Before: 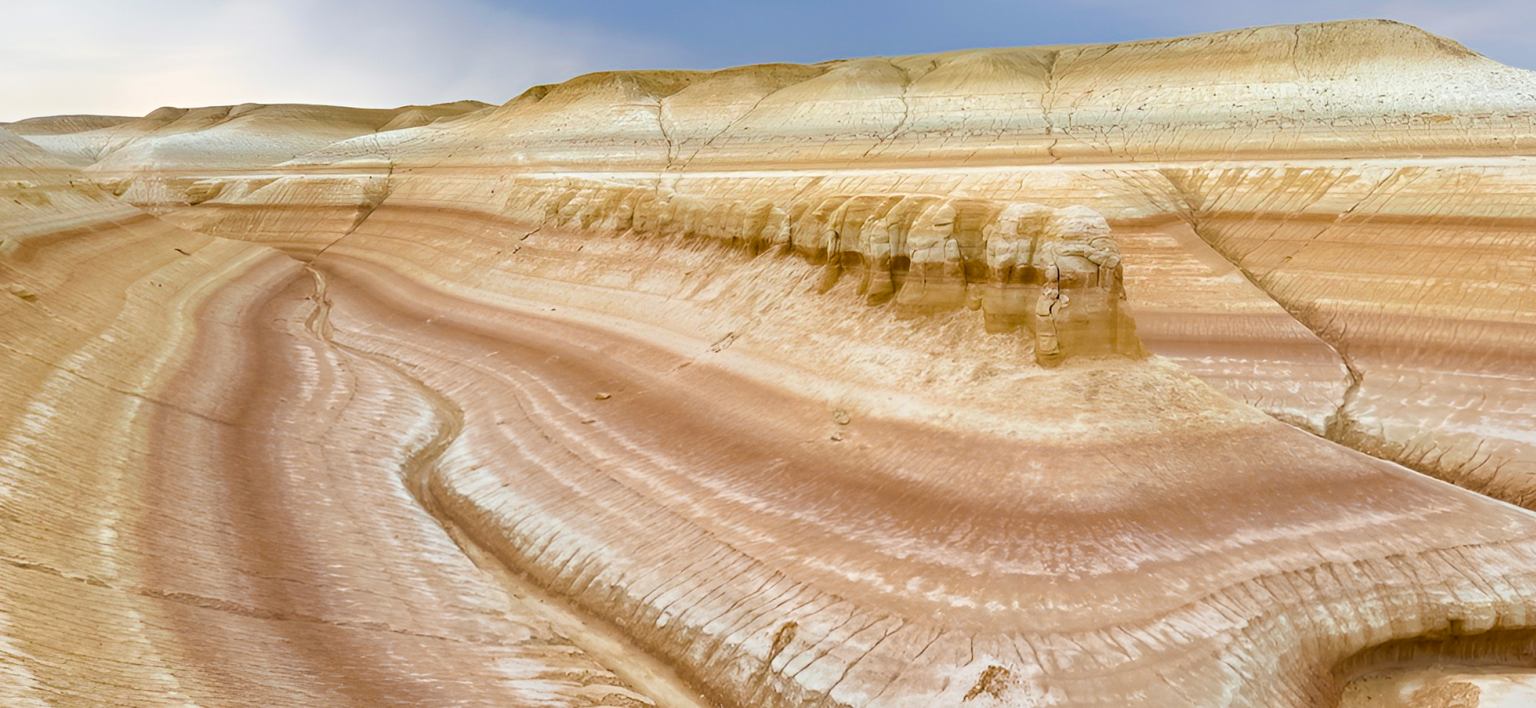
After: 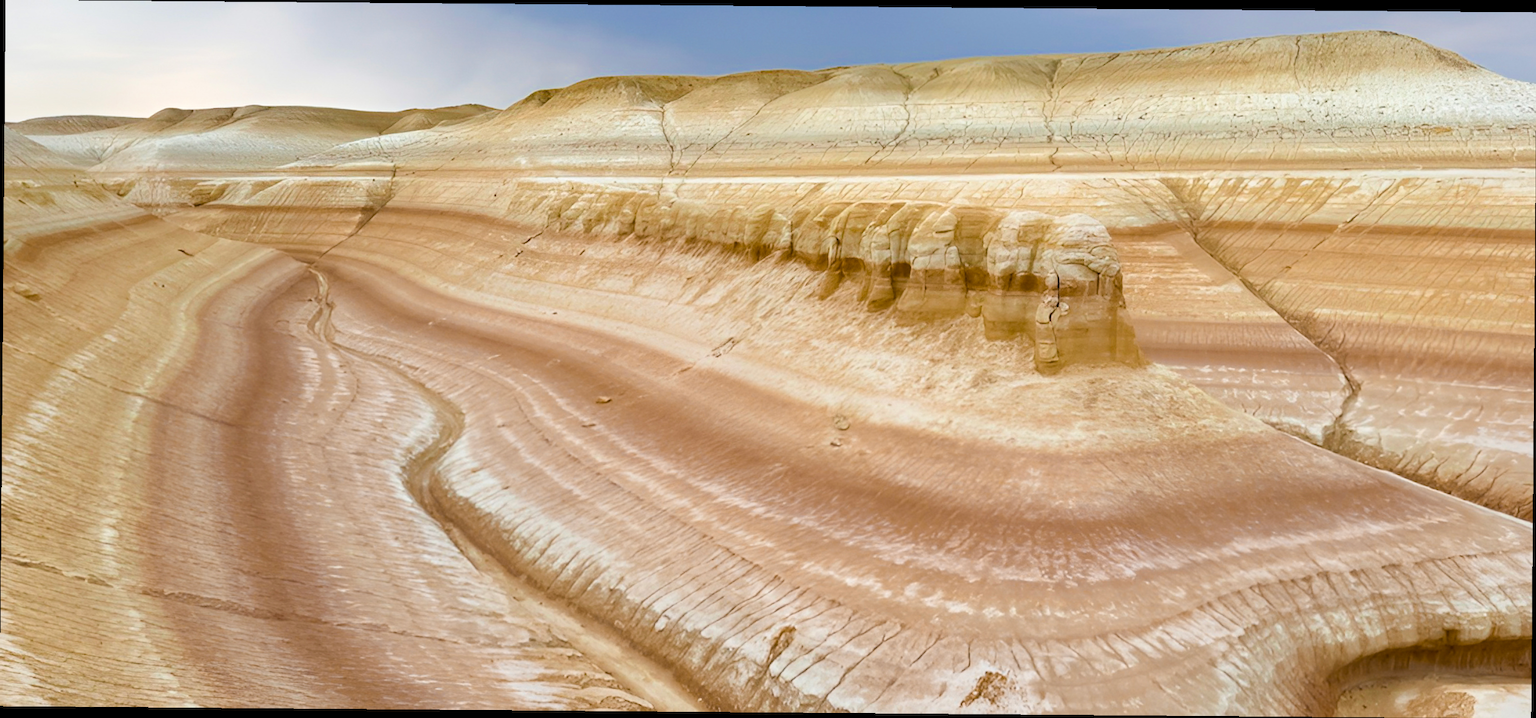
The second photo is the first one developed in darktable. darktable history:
crop and rotate: angle -0.471°
